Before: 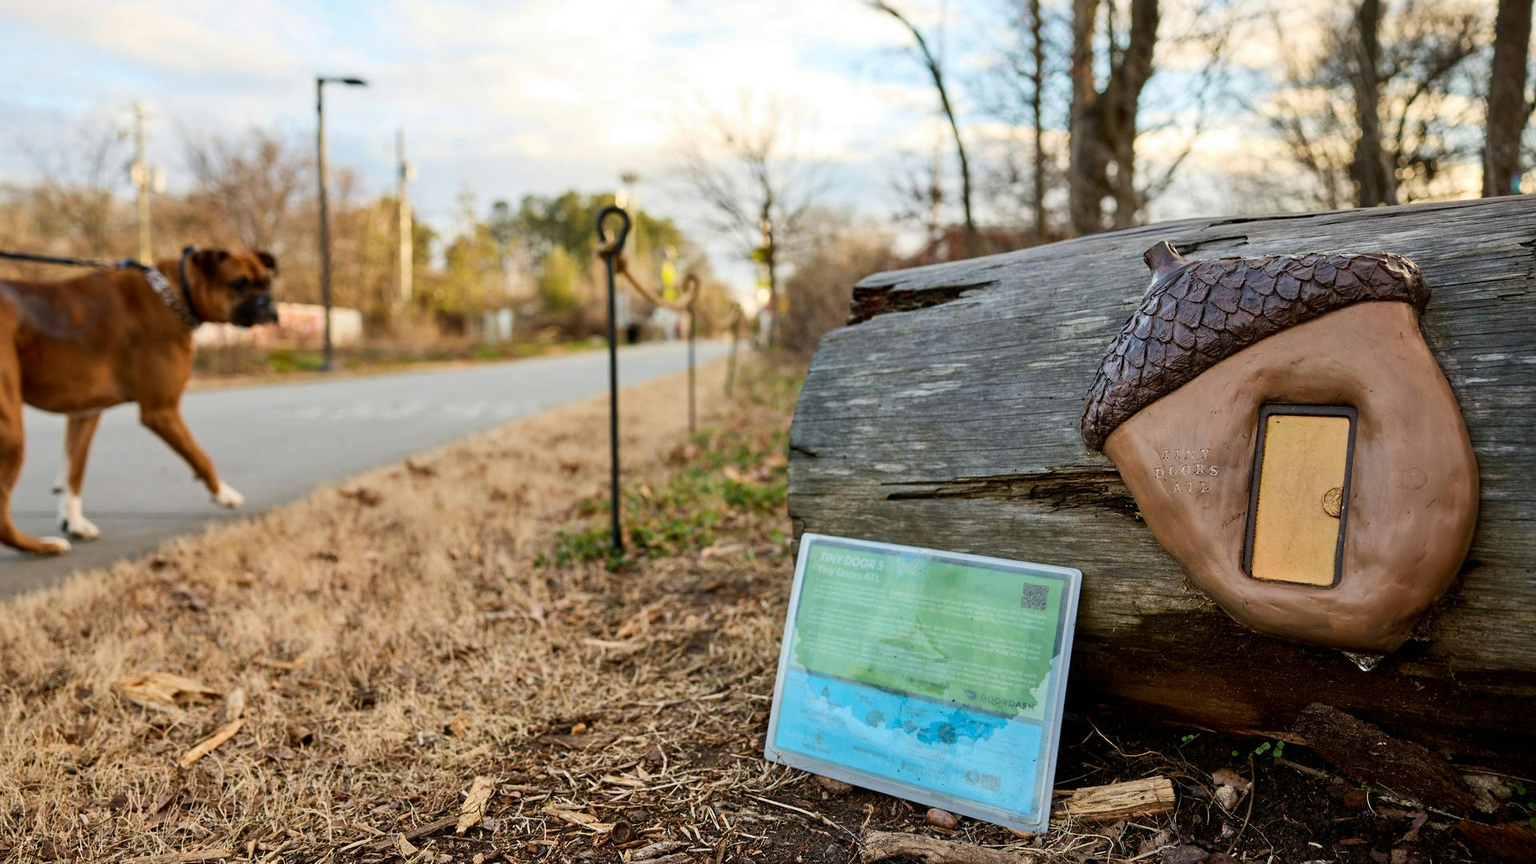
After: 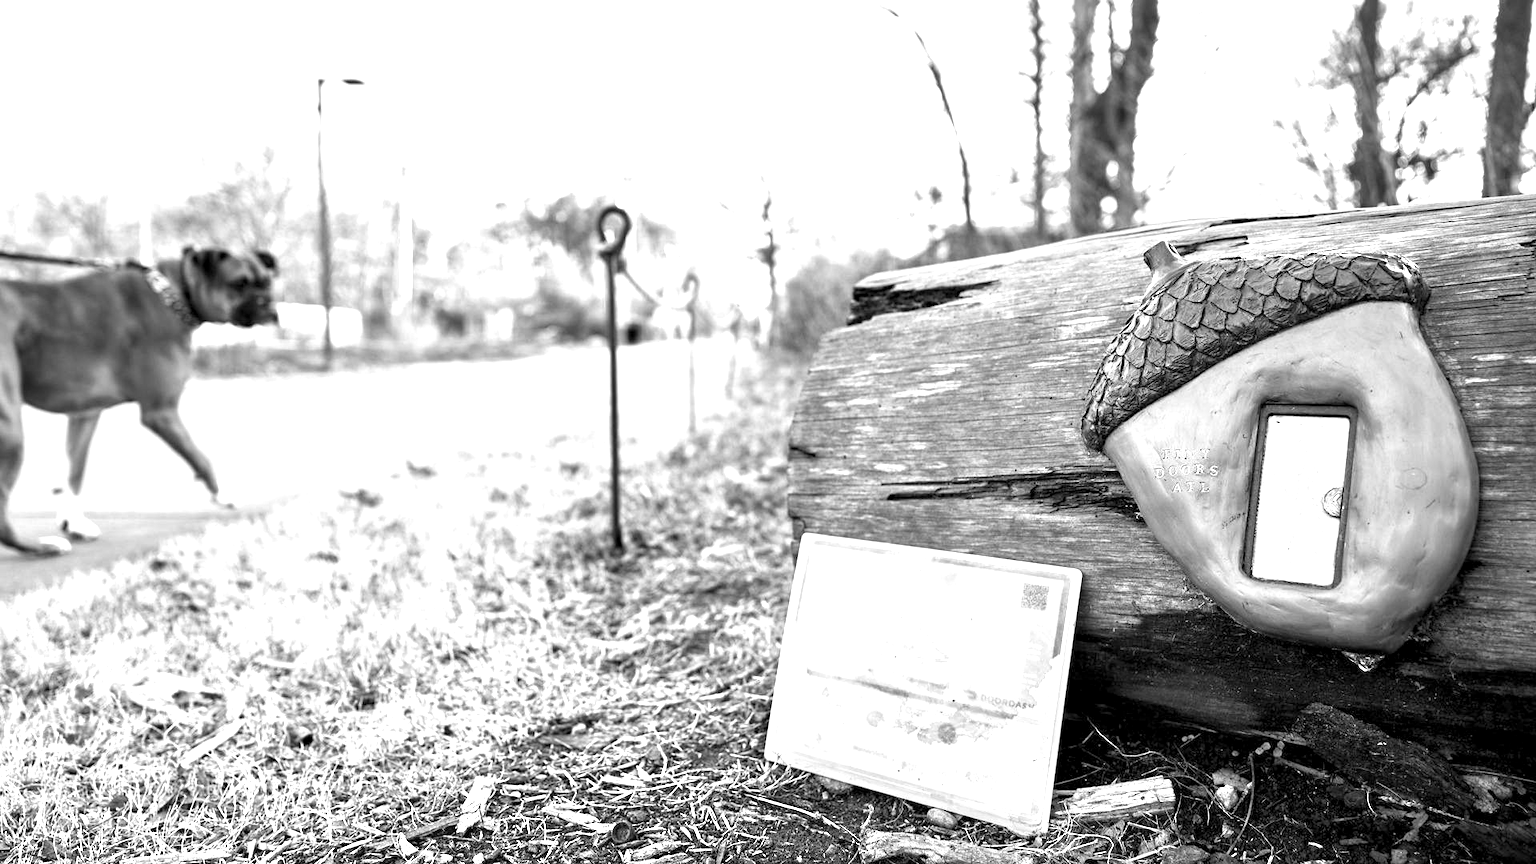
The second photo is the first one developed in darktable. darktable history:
monochrome: a -6.99, b 35.61, size 1.4
white balance: emerald 1
exposure: black level correction 0.001, exposure 1.735 EV, compensate highlight preservation false
